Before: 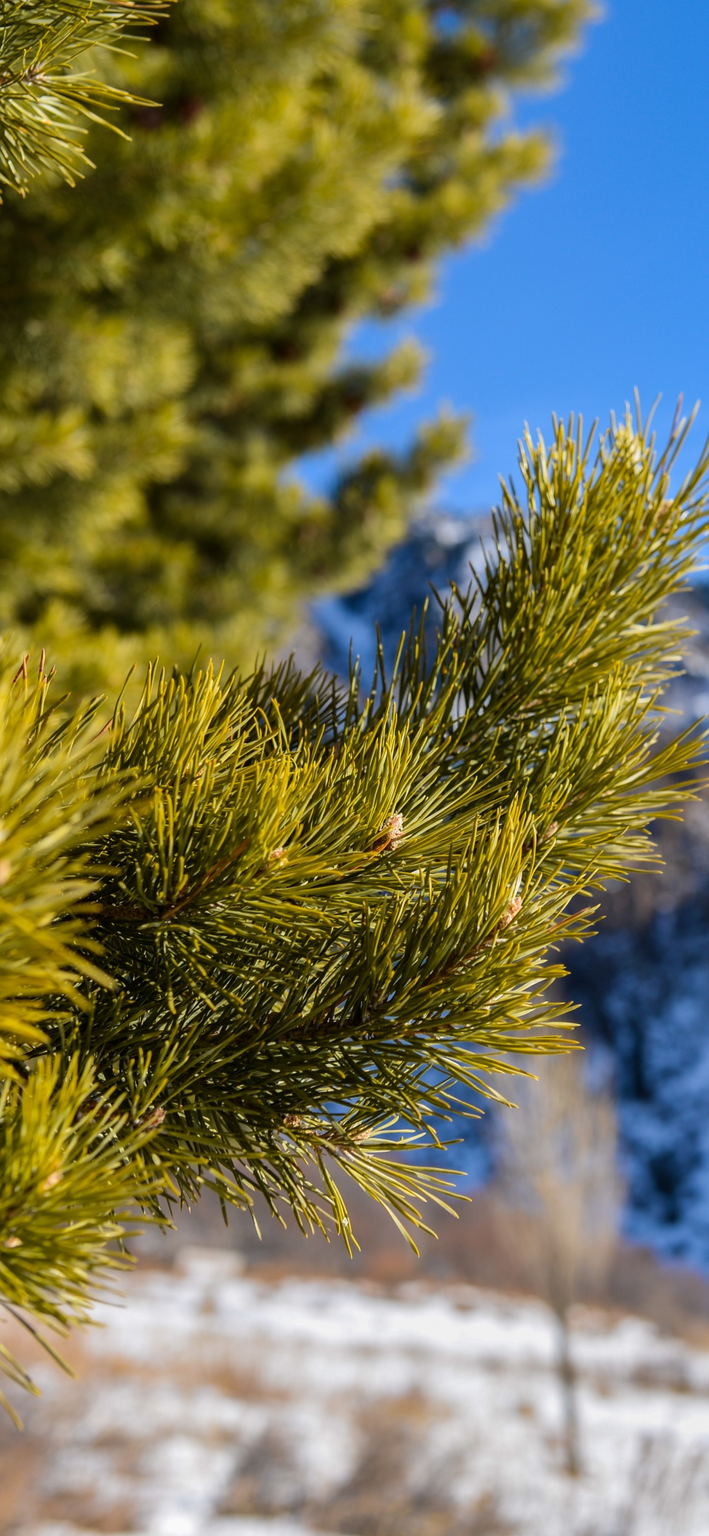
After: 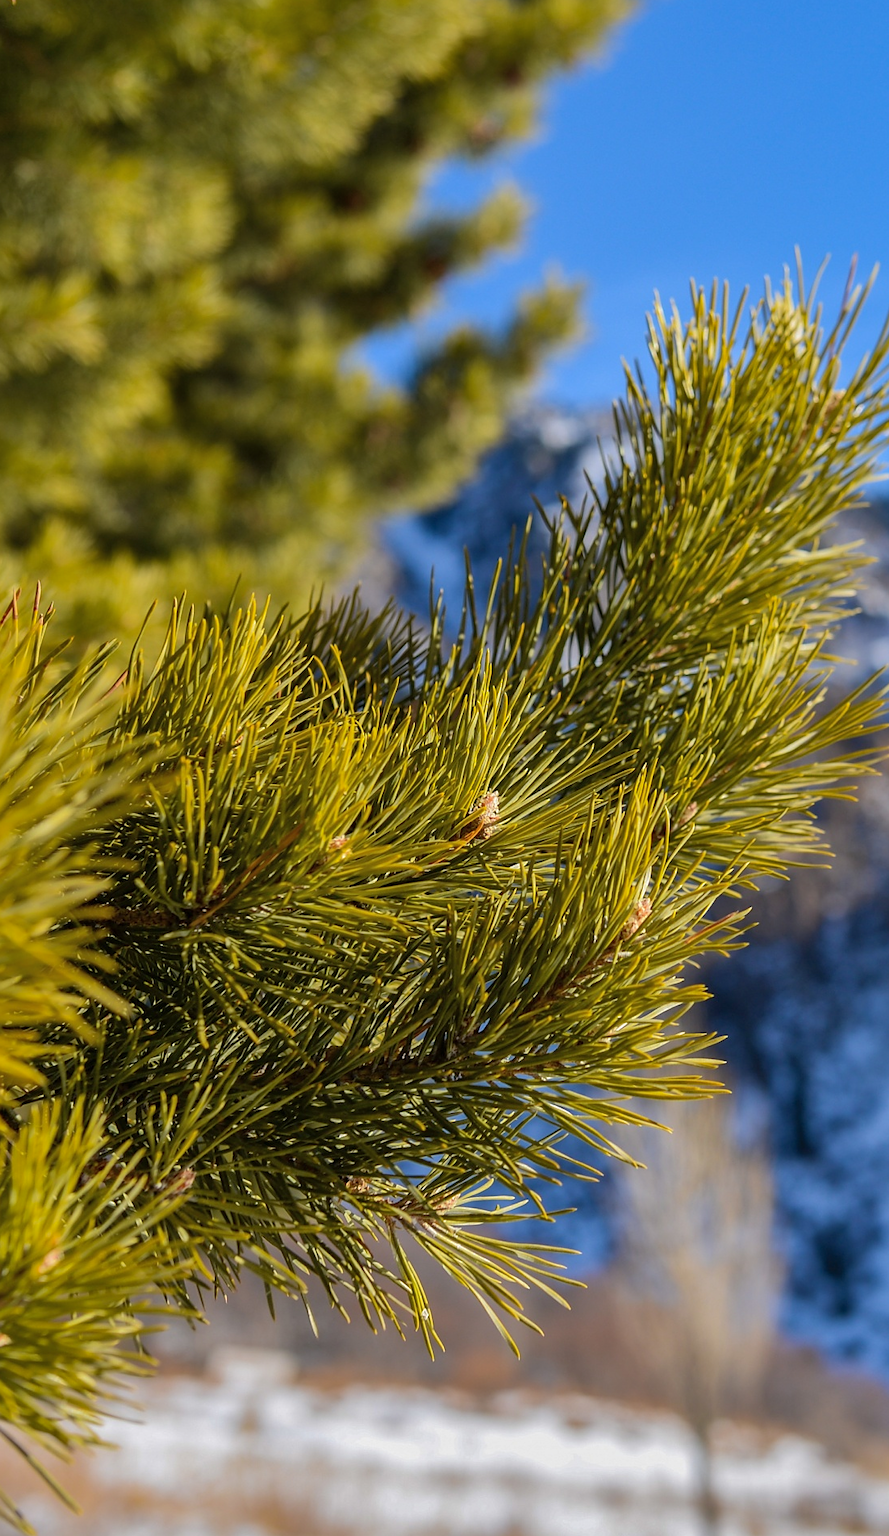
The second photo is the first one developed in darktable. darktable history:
shadows and highlights: on, module defaults
sharpen: radius 1.051
crop and rotate: left 1.878%, top 12.705%, right 0.153%, bottom 9.129%
